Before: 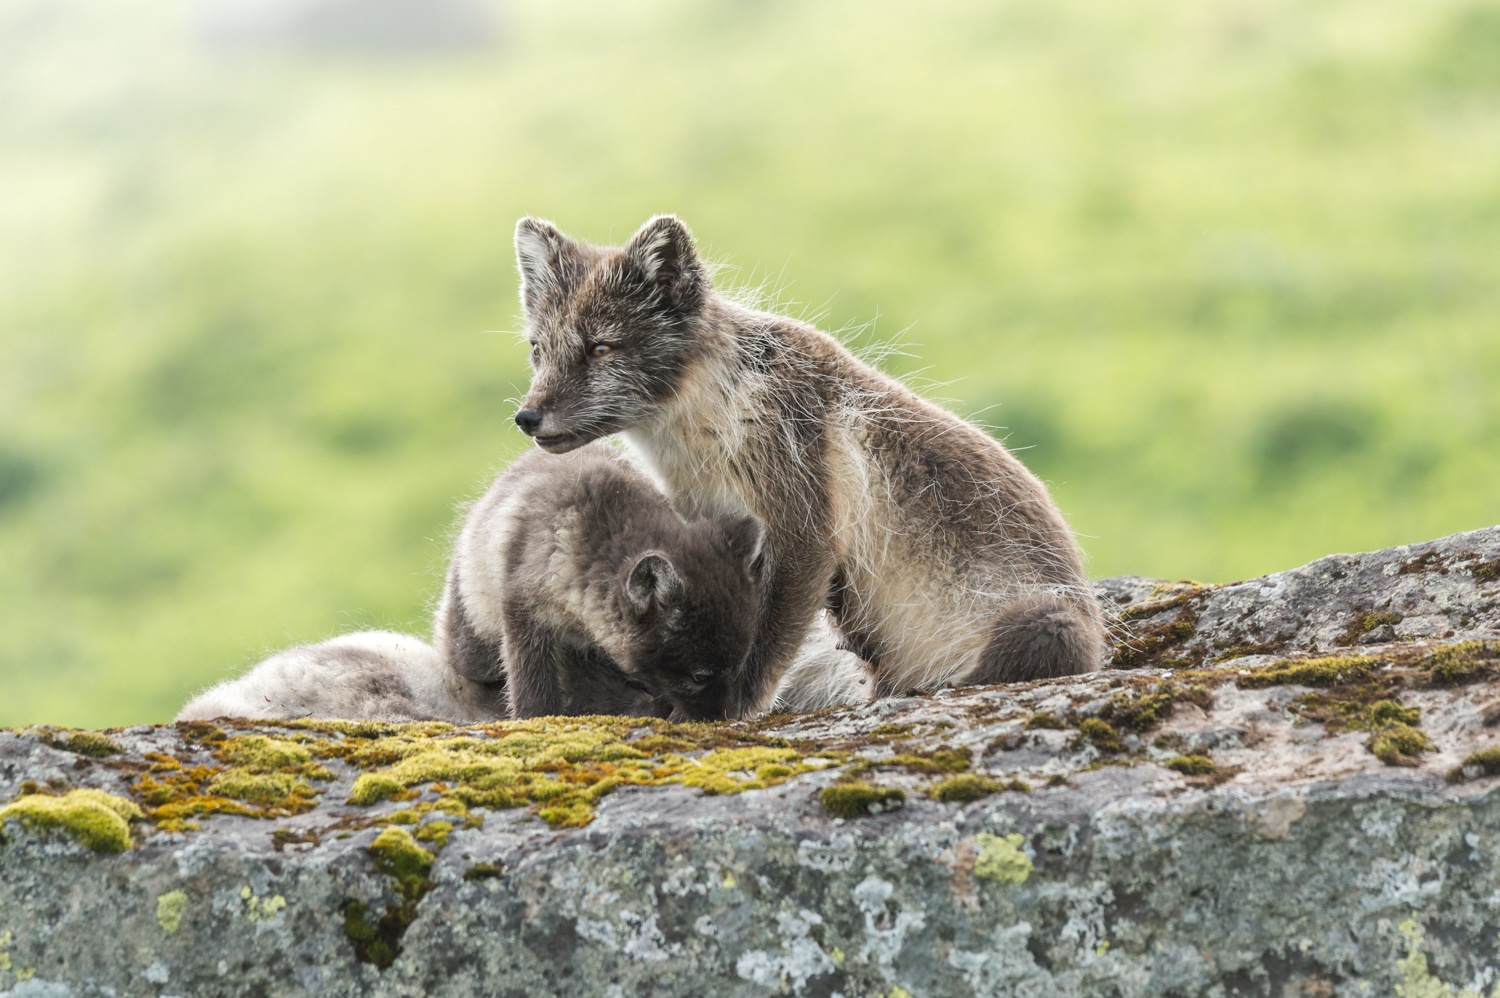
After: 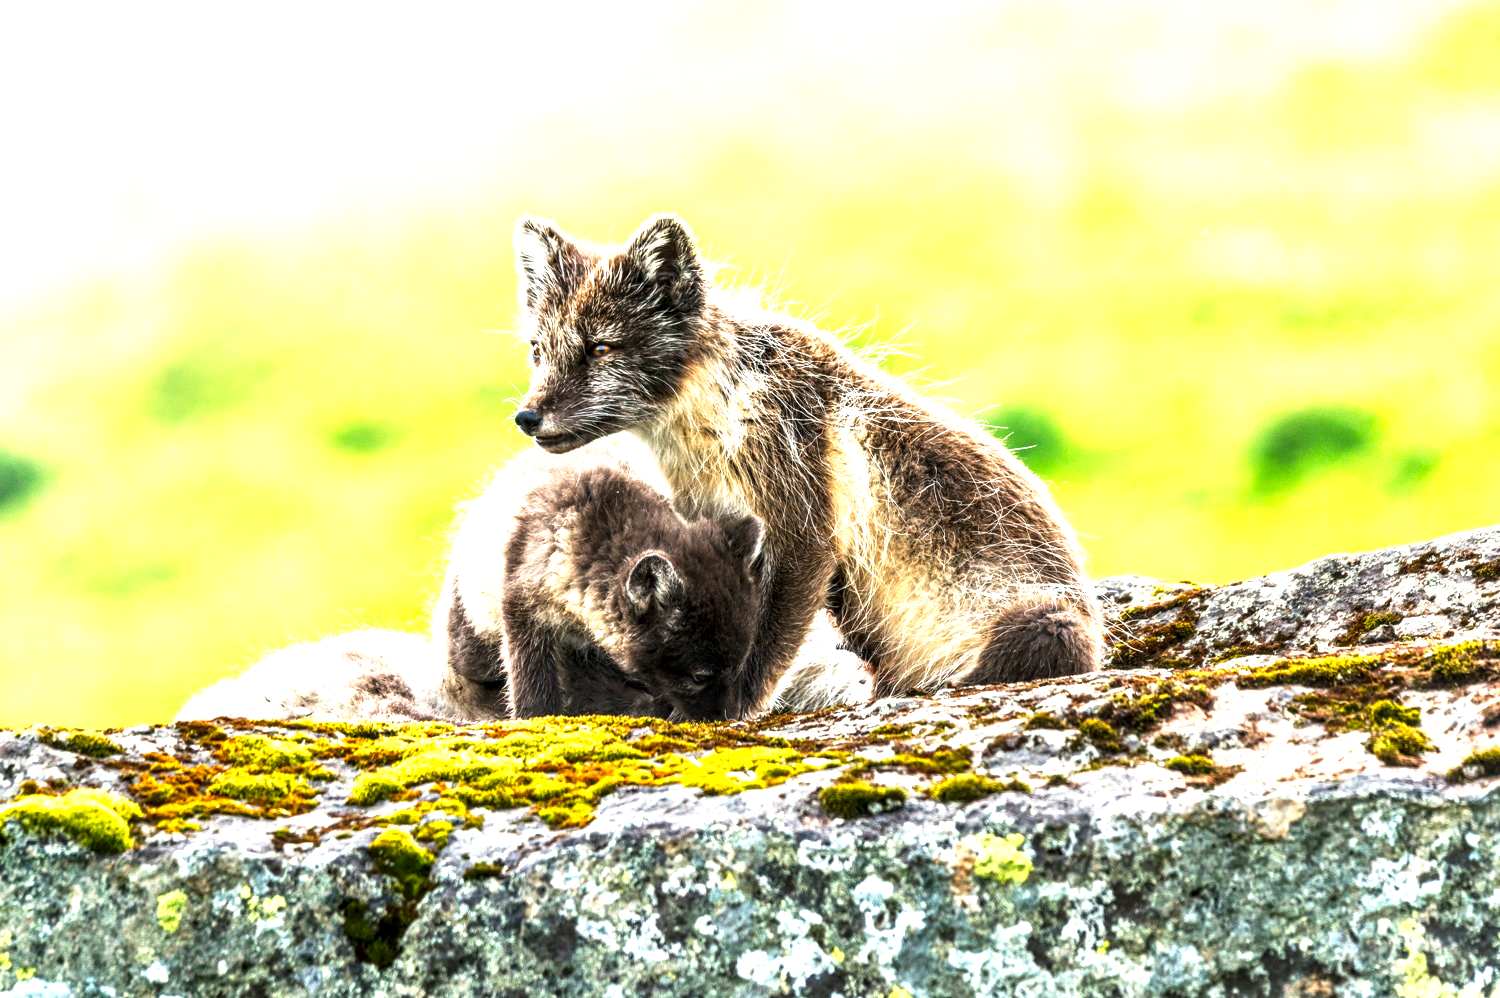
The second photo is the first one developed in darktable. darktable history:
tone equalizer: on, module defaults
base curve: curves: ch0 [(0, 0) (0.303, 0.277) (1, 1)]
exposure: exposure 1 EV, compensate highlight preservation false
local contrast: detail 150%
contrast brightness saturation: contrast -0.19, saturation 0.19
tone curve: curves: ch0 [(0, 0) (0.003, 0.001) (0.011, 0.002) (0.025, 0.002) (0.044, 0.006) (0.069, 0.01) (0.1, 0.017) (0.136, 0.023) (0.177, 0.038) (0.224, 0.066) (0.277, 0.118) (0.335, 0.185) (0.399, 0.264) (0.468, 0.365) (0.543, 0.475) (0.623, 0.606) (0.709, 0.759) (0.801, 0.923) (0.898, 0.999) (1, 1)], preserve colors none
